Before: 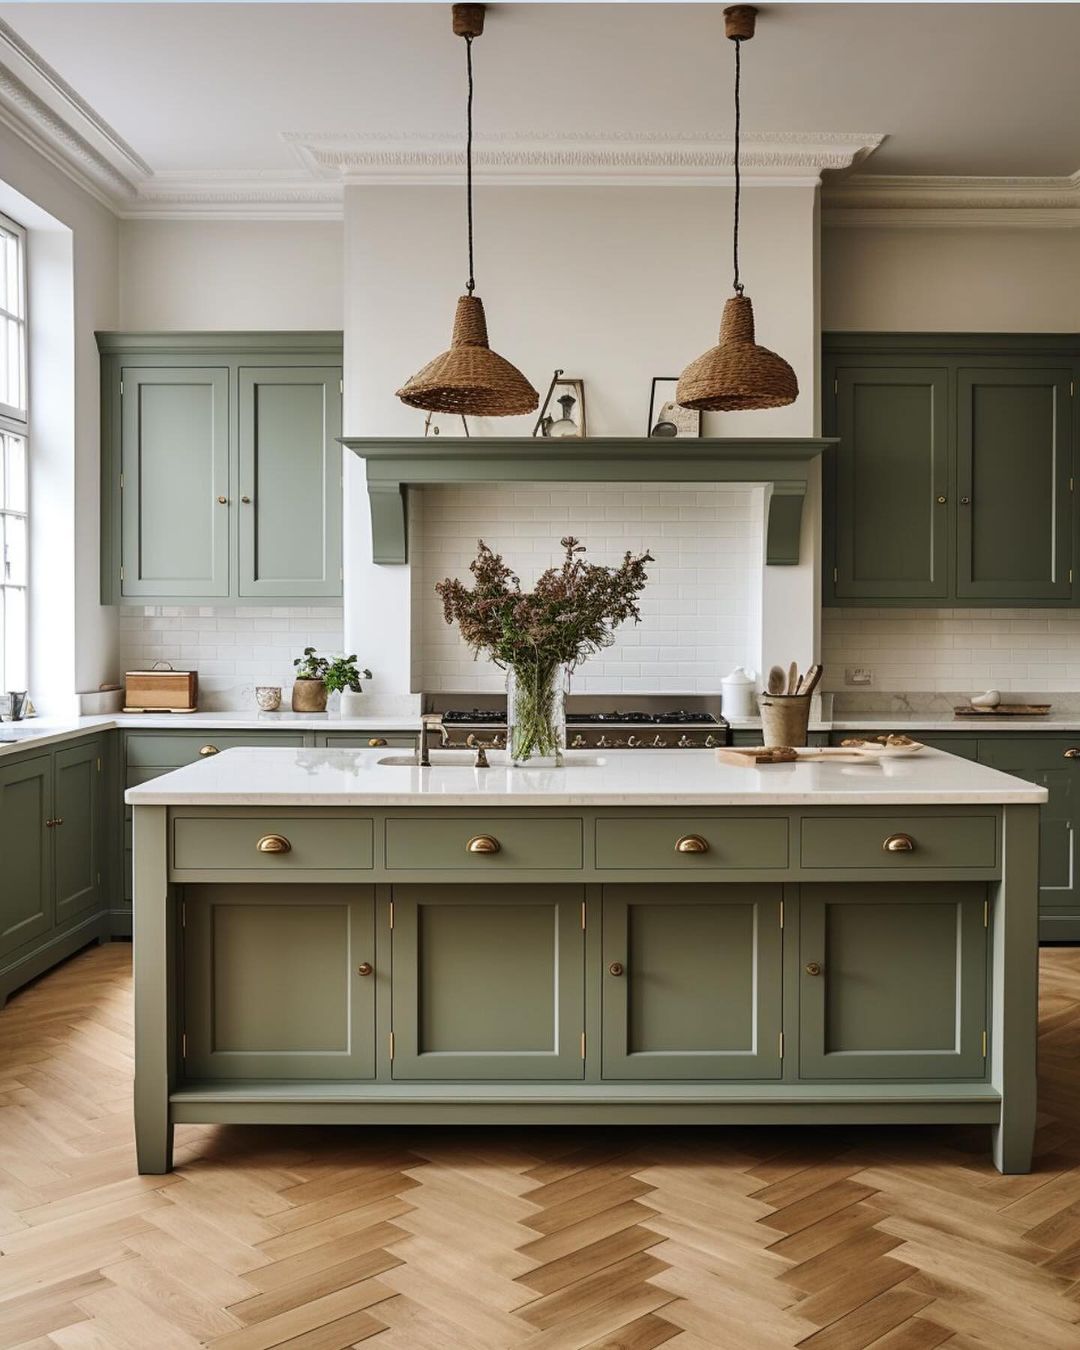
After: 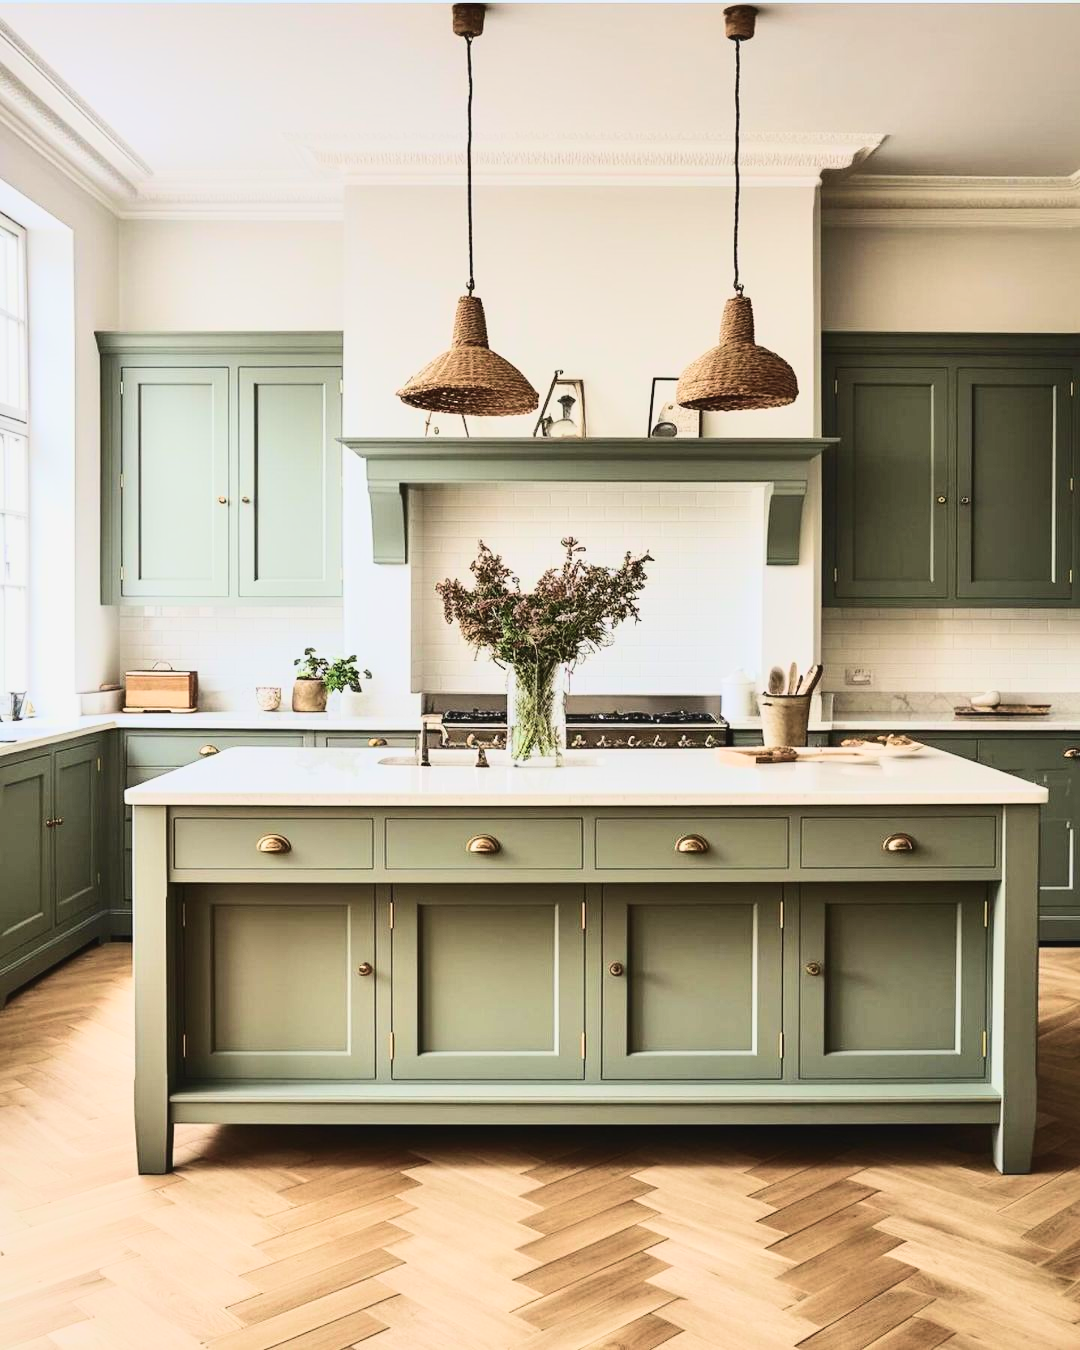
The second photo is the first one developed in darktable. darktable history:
velvia: on, module defaults
exposure: black level correction -0.001, exposure 0.079 EV, compensate highlight preservation false
local contrast: mode bilateral grid, contrast 21, coarseness 49, detail 119%, midtone range 0.2
contrast equalizer: octaves 7, y [[0.5, 0.488, 0.462, 0.461, 0.491, 0.5], [0.5 ×6], [0.5 ×6], [0 ×6], [0 ×6]], mix 0.317
tone curve: curves: ch0 [(0, 0.026) (0.146, 0.158) (0.272, 0.34) (0.434, 0.625) (0.676, 0.871) (0.994, 0.955)], color space Lab, independent channels, preserve colors none
